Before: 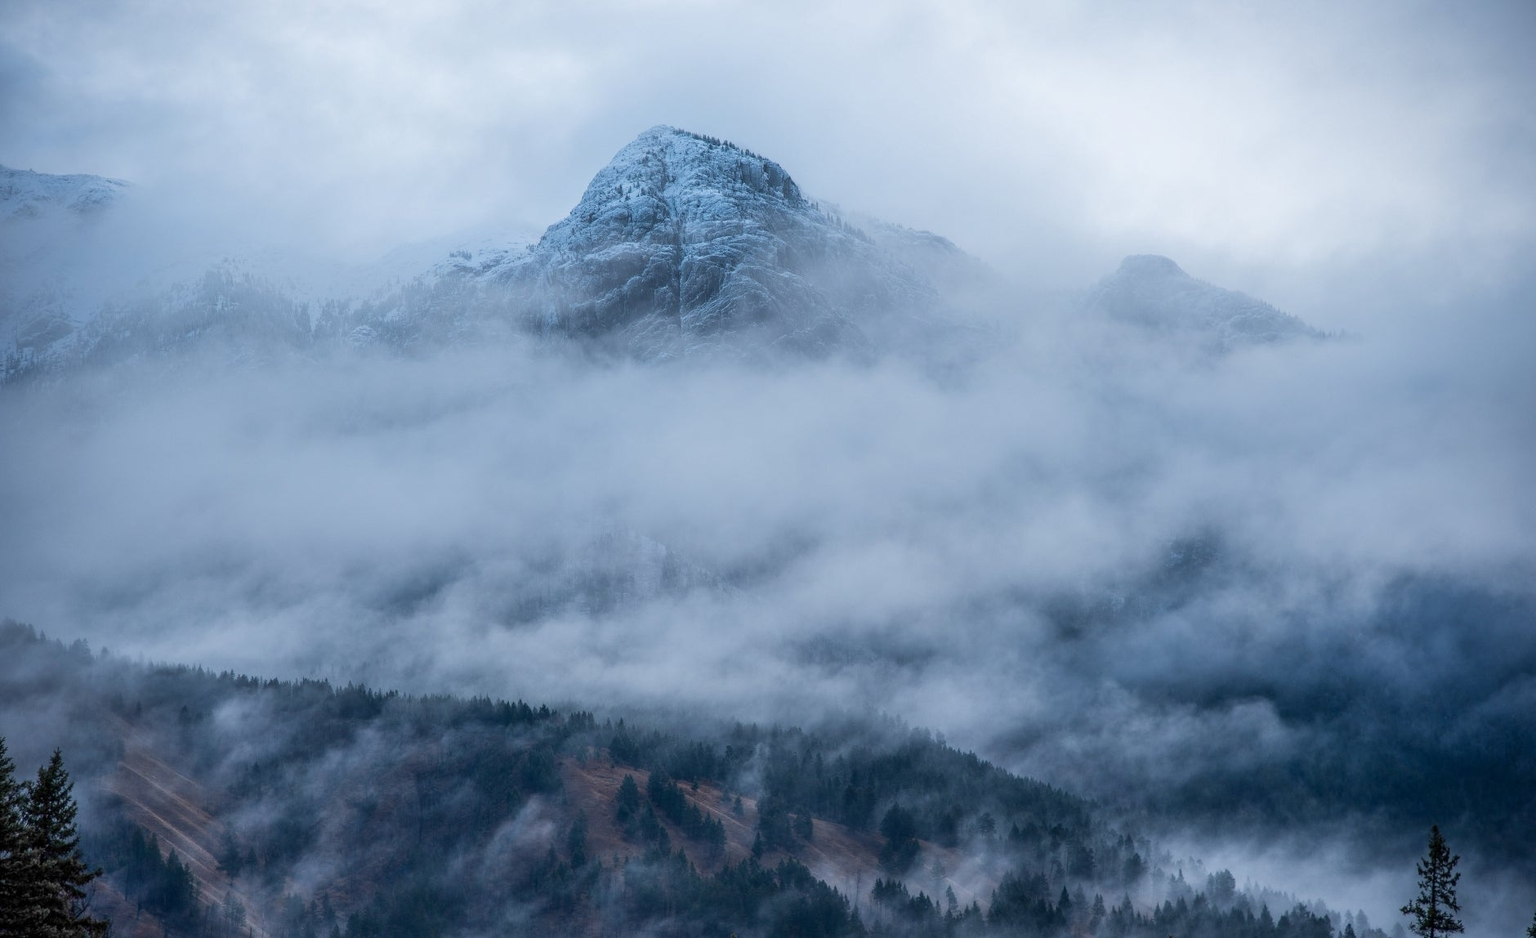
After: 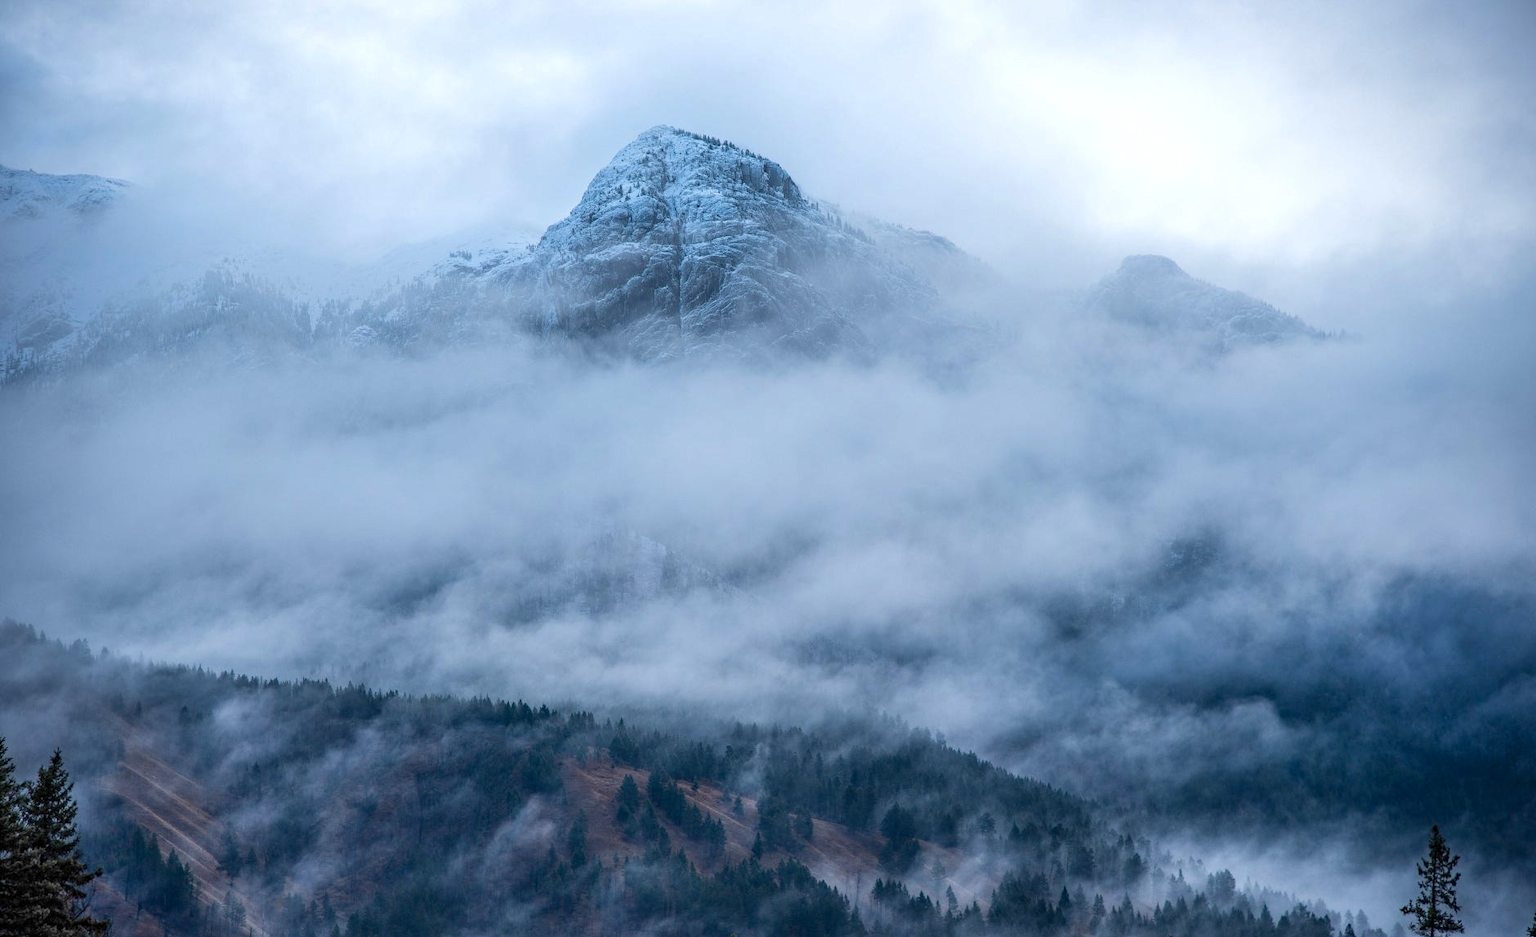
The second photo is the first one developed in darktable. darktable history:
haze removal: compatibility mode true, adaptive false
exposure: black level correction 0, exposure 0.3 EV, compensate highlight preservation false
